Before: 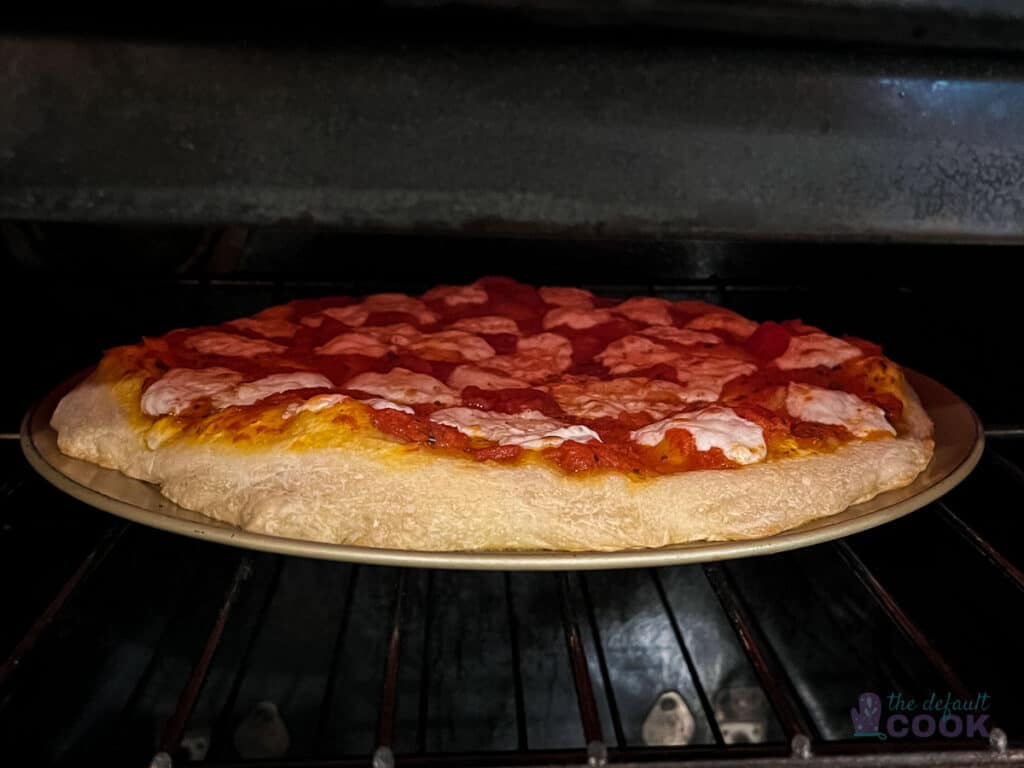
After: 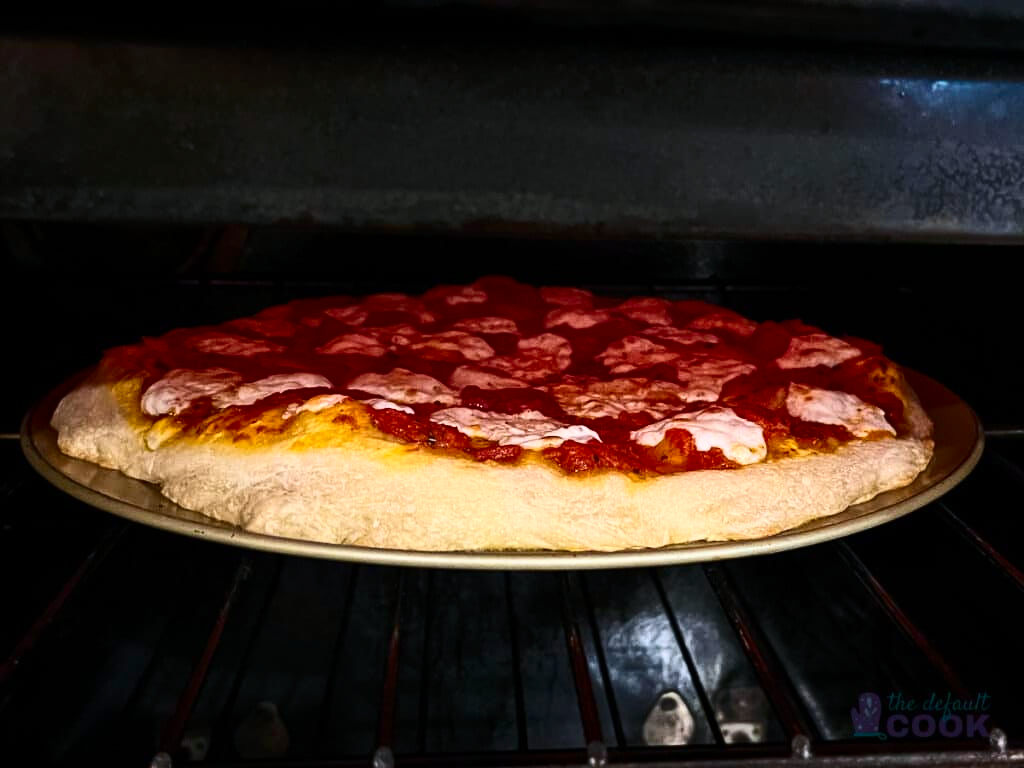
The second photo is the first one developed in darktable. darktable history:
white balance: red 0.967, blue 1.049
contrast brightness saturation: contrast 0.4, brightness 0.1, saturation 0.21
